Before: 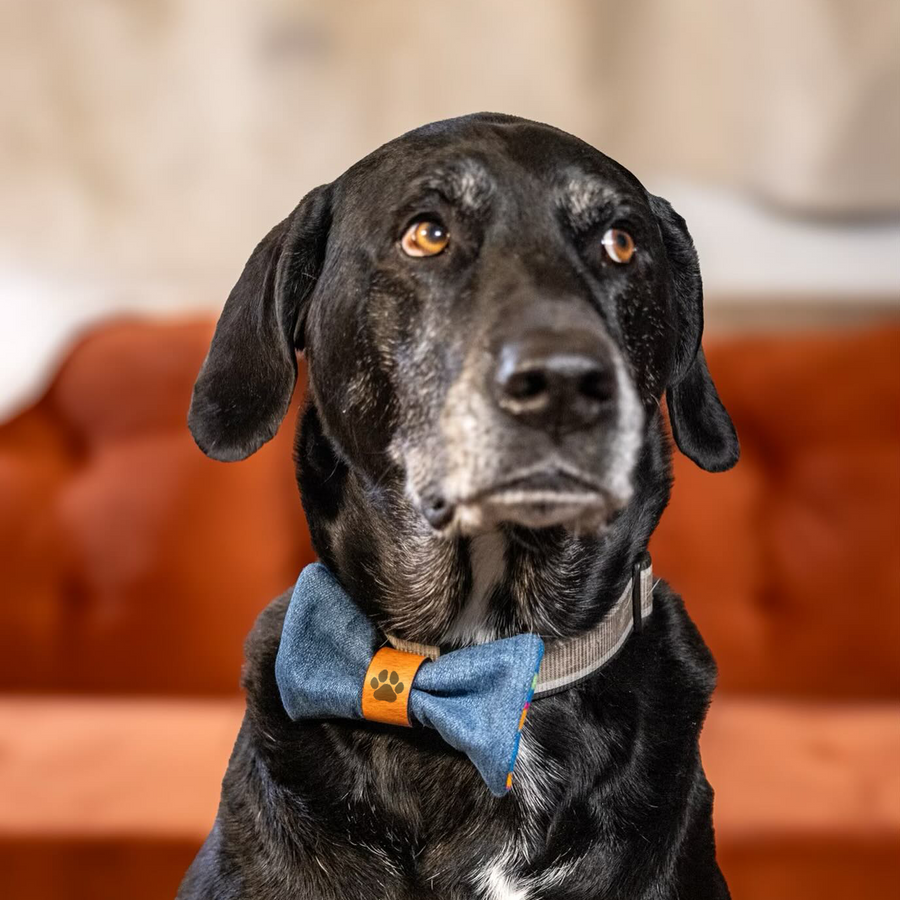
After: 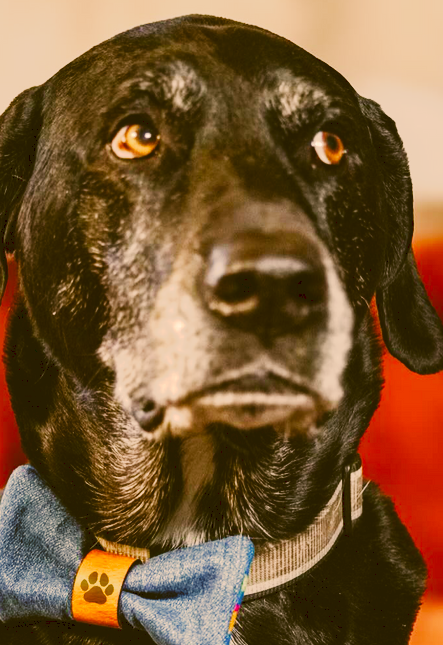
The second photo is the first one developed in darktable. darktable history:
tone curve: curves: ch0 [(0, 0) (0.003, 0.108) (0.011, 0.113) (0.025, 0.113) (0.044, 0.121) (0.069, 0.132) (0.1, 0.145) (0.136, 0.158) (0.177, 0.182) (0.224, 0.215) (0.277, 0.27) (0.335, 0.341) (0.399, 0.424) (0.468, 0.528) (0.543, 0.622) (0.623, 0.721) (0.709, 0.79) (0.801, 0.846) (0.898, 0.871) (1, 1)], preserve colors none
crop: left 32.311%, top 10.98%, right 18.41%, bottom 17.341%
color balance rgb: perceptual saturation grading › global saturation 20%, perceptual saturation grading › highlights -50.15%, perceptual saturation grading › shadows 30.915%, perceptual brilliance grading › global brilliance 2.487%, perceptual brilliance grading › highlights -3.588%, global vibrance 20%
color correction: highlights a* 8.76, highlights b* 15.31, shadows a* -0.398, shadows b* 26.24
